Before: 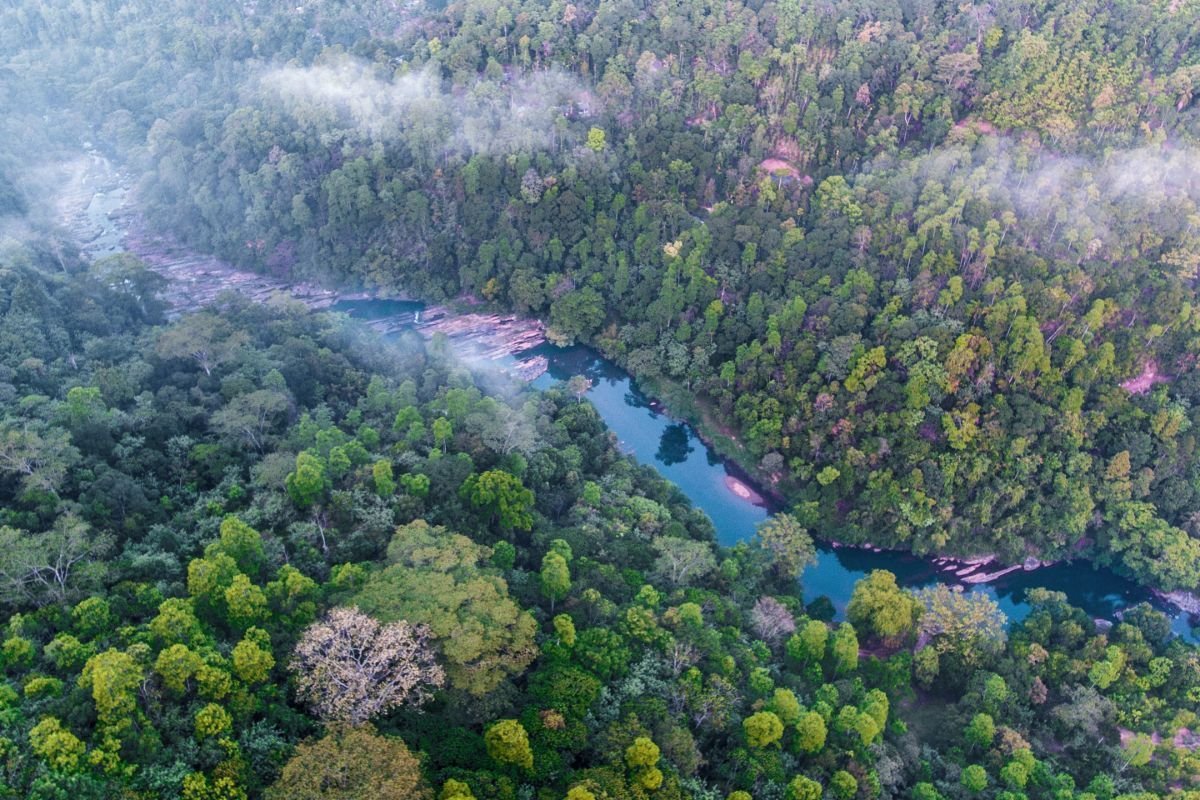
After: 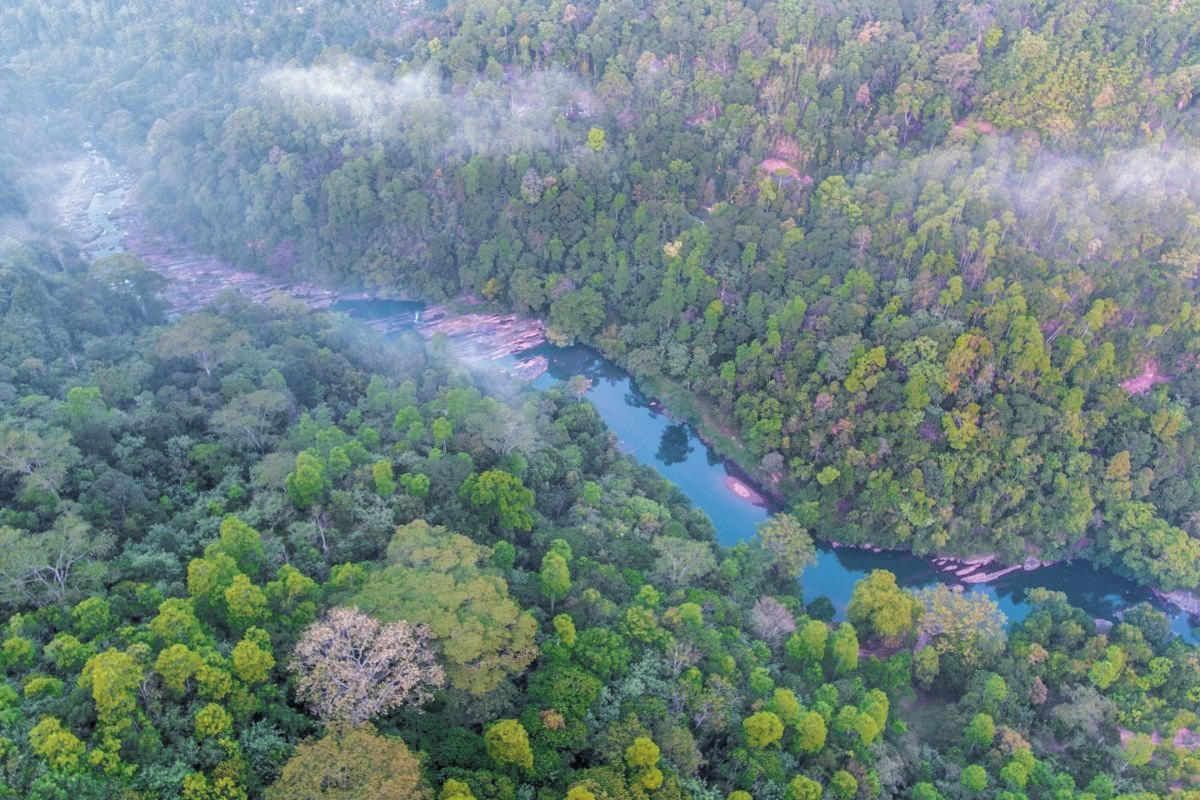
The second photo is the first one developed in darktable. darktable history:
tone curve: curves: ch0 [(0, 0) (0.004, 0.008) (0.077, 0.156) (0.169, 0.29) (0.774, 0.774) (1, 1)], color space Lab, independent channels, preserve colors none
